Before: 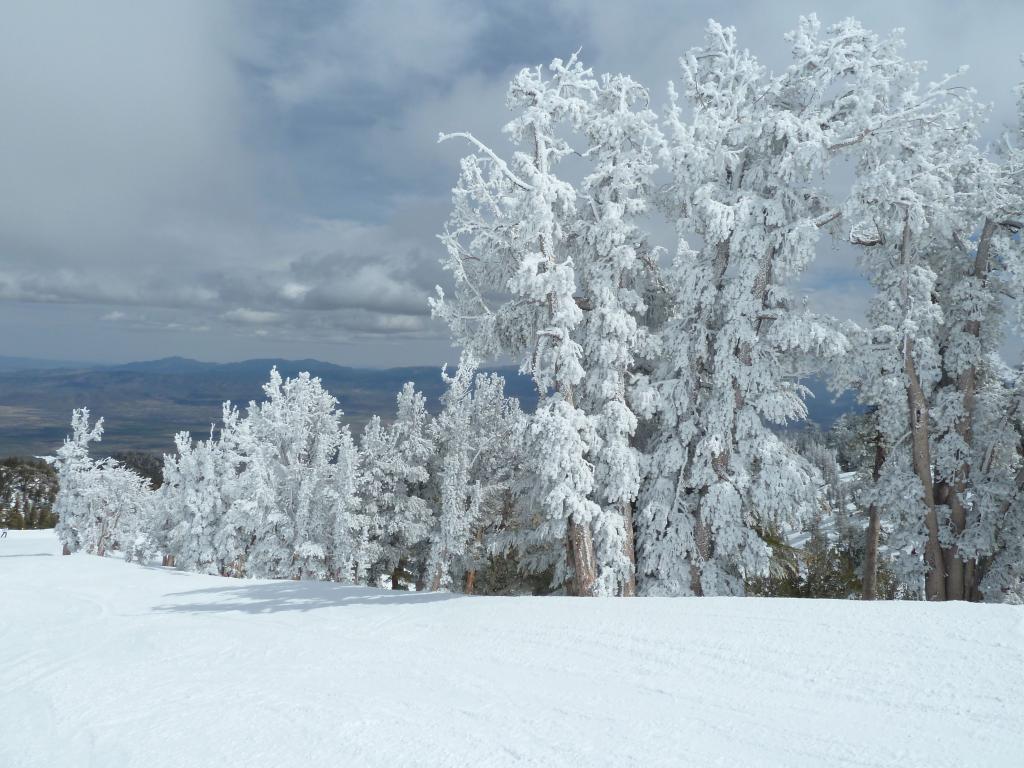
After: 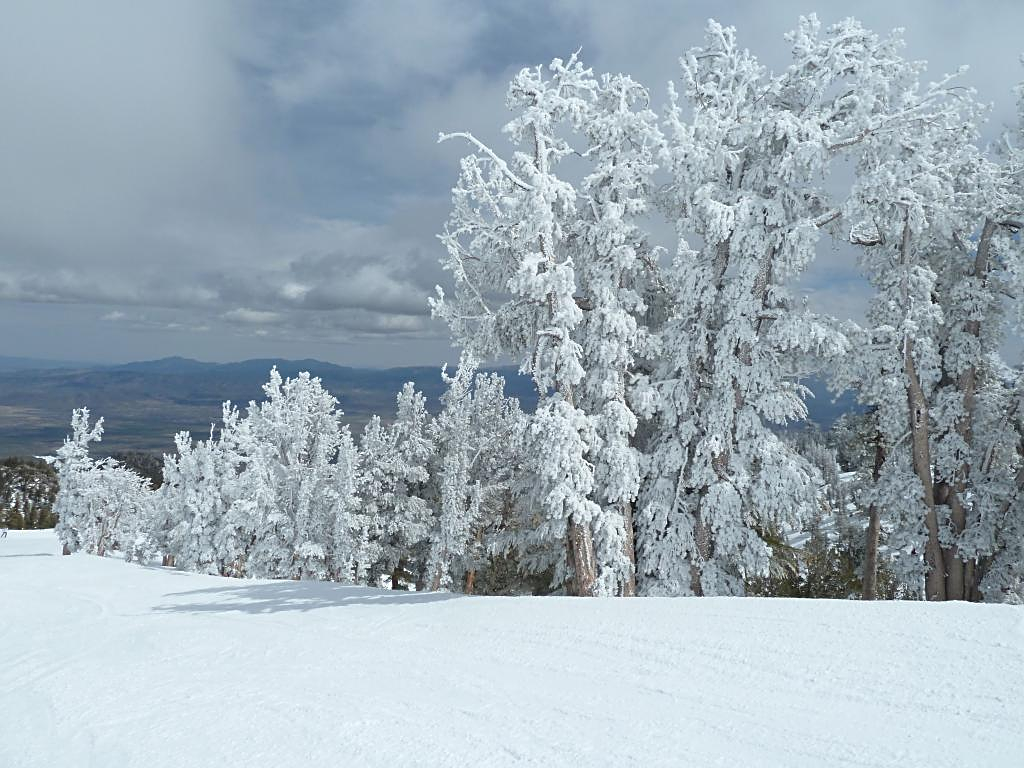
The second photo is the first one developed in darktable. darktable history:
sharpen: amount 0.489
